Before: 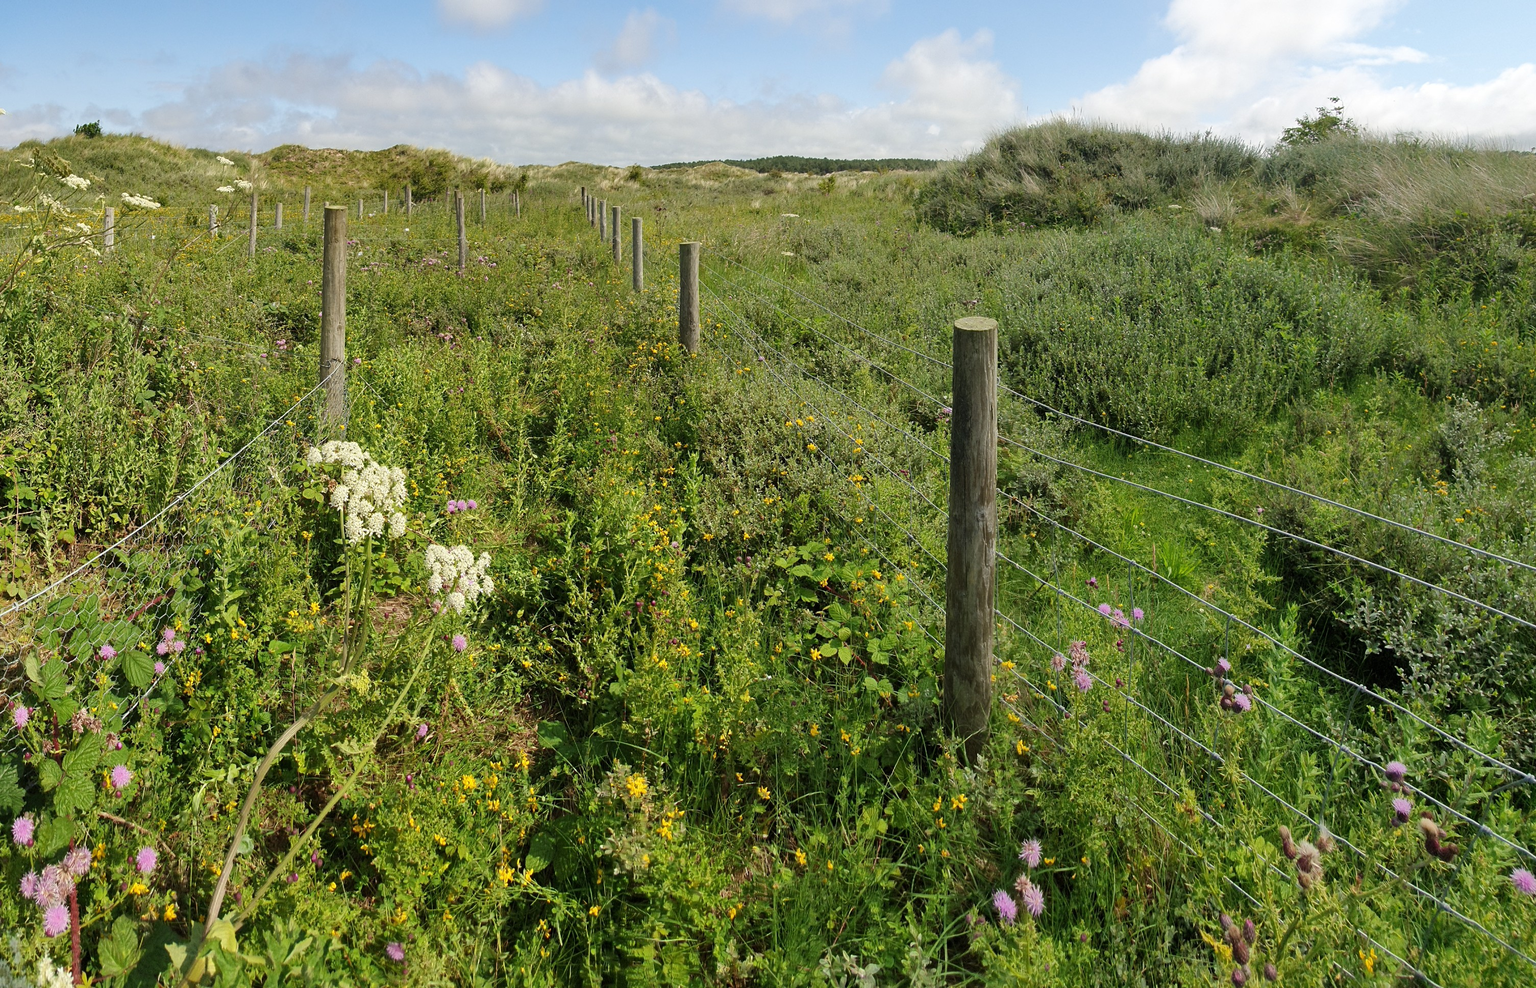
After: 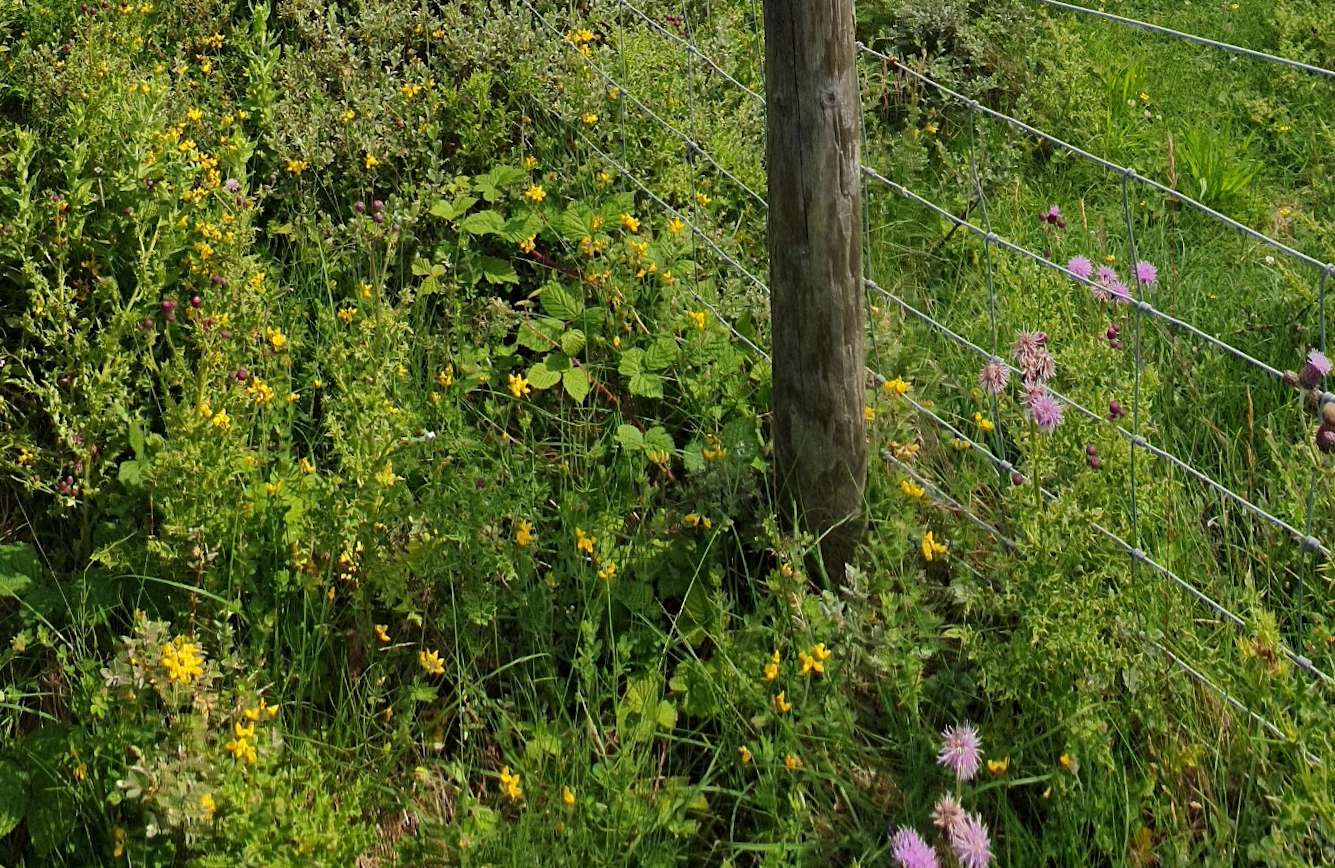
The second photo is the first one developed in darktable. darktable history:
crop: left 35.976%, top 45.819%, right 18.162%, bottom 5.807%
rotate and perspective: rotation -3°, crop left 0.031, crop right 0.968, crop top 0.07, crop bottom 0.93
haze removal: compatibility mode true, adaptive false
